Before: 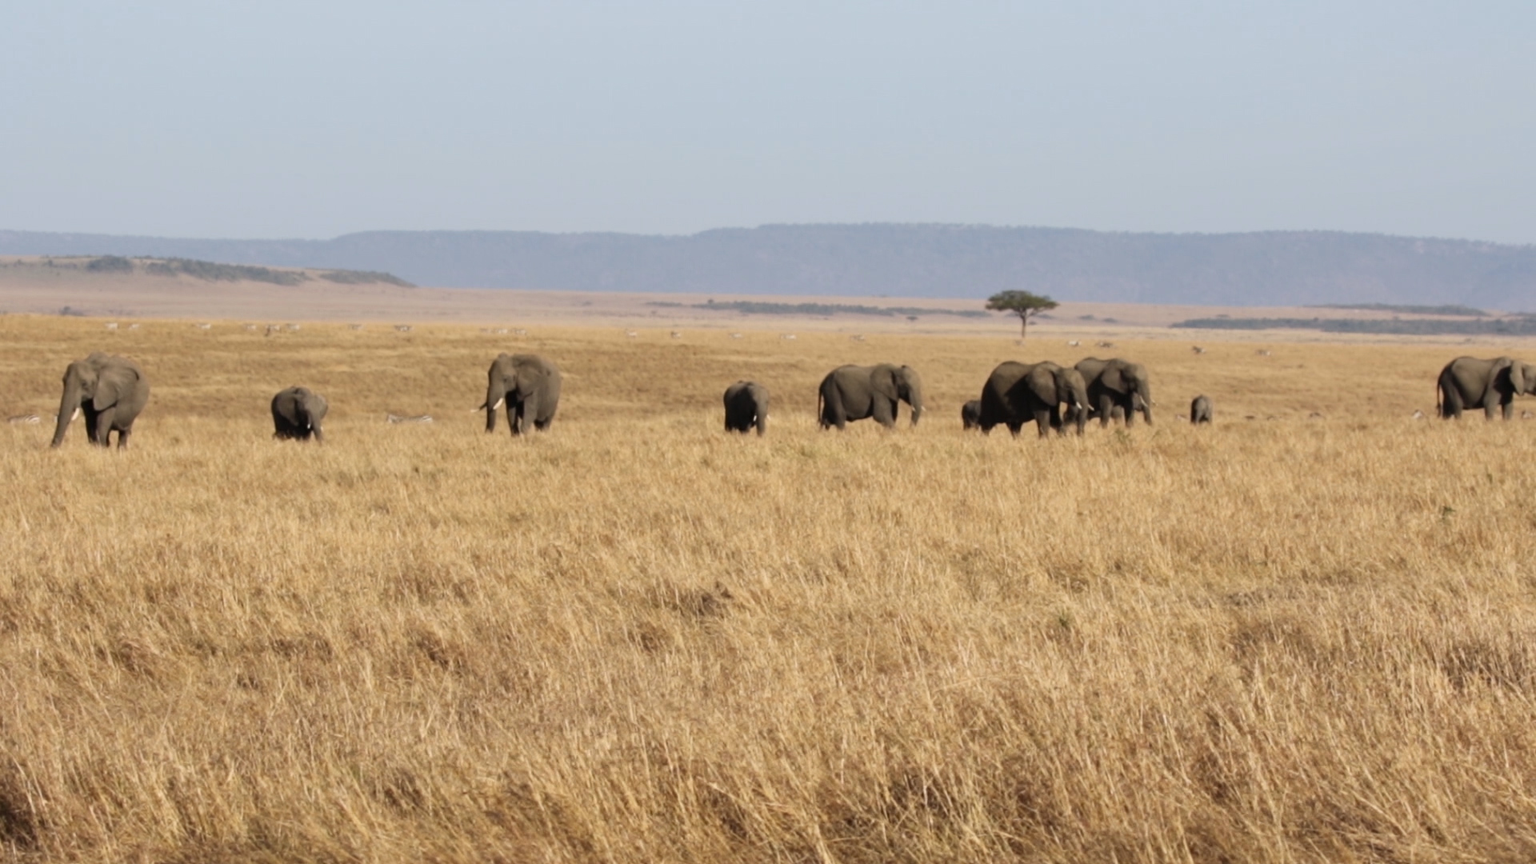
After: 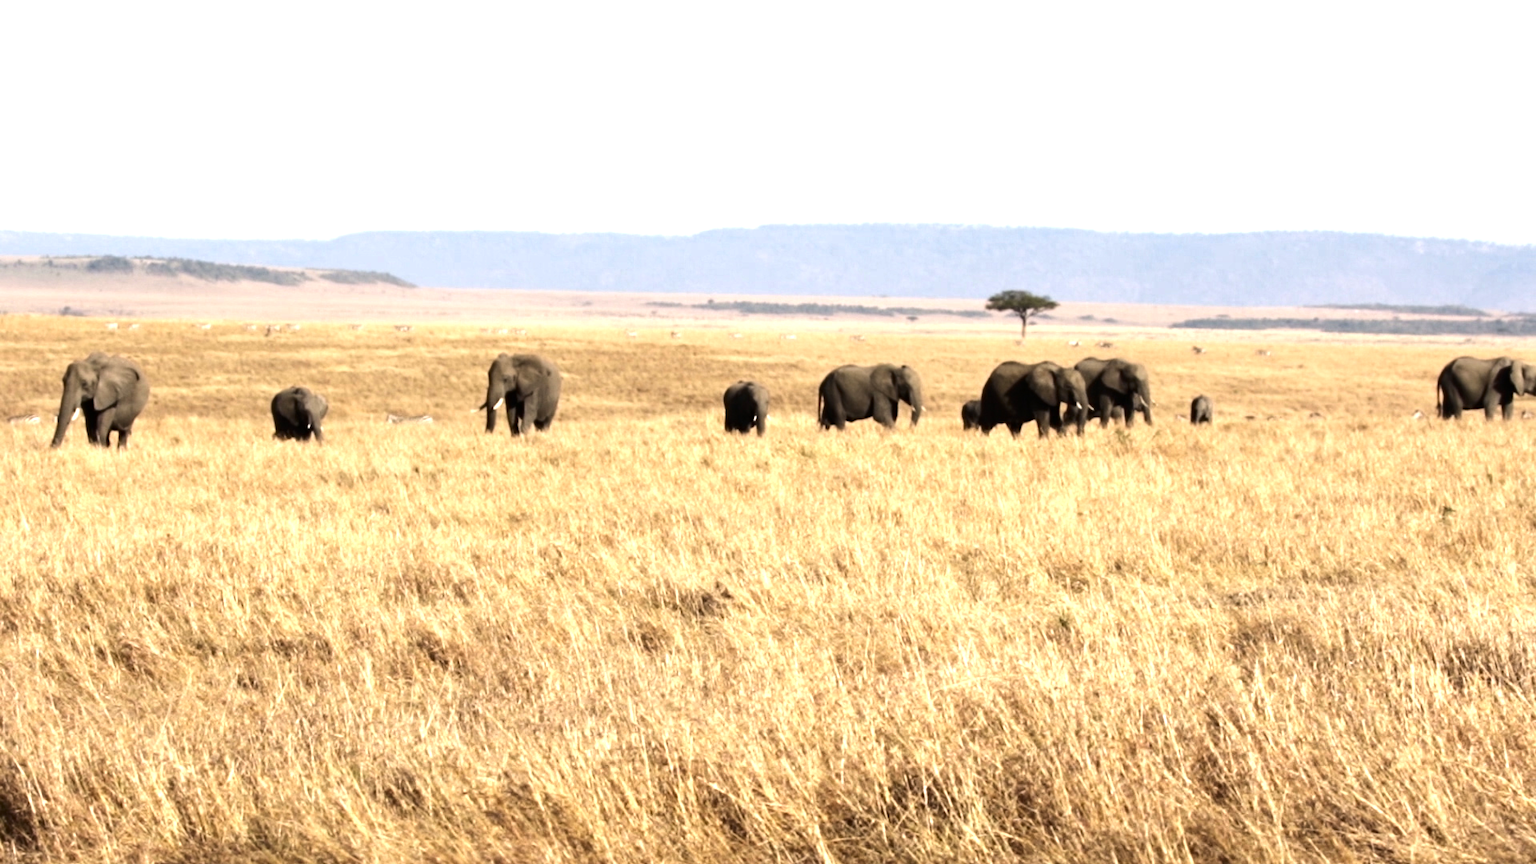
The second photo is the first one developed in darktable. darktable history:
contrast brightness saturation: brightness -0.09
tone equalizer: -8 EV -0.75 EV, -7 EV -0.7 EV, -6 EV -0.6 EV, -5 EV -0.4 EV, -3 EV 0.4 EV, -2 EV 0.6 EV, -1 EV 0.7 EV, +0 EV 0.75 EV, edges refinement/feathering 500, mask exposure compensation -1.57 EV, preserve details no
exposure: black level correction 0.001, exposure 0.5 EV, compensate exposure bias true, compensate highlight preservation false
